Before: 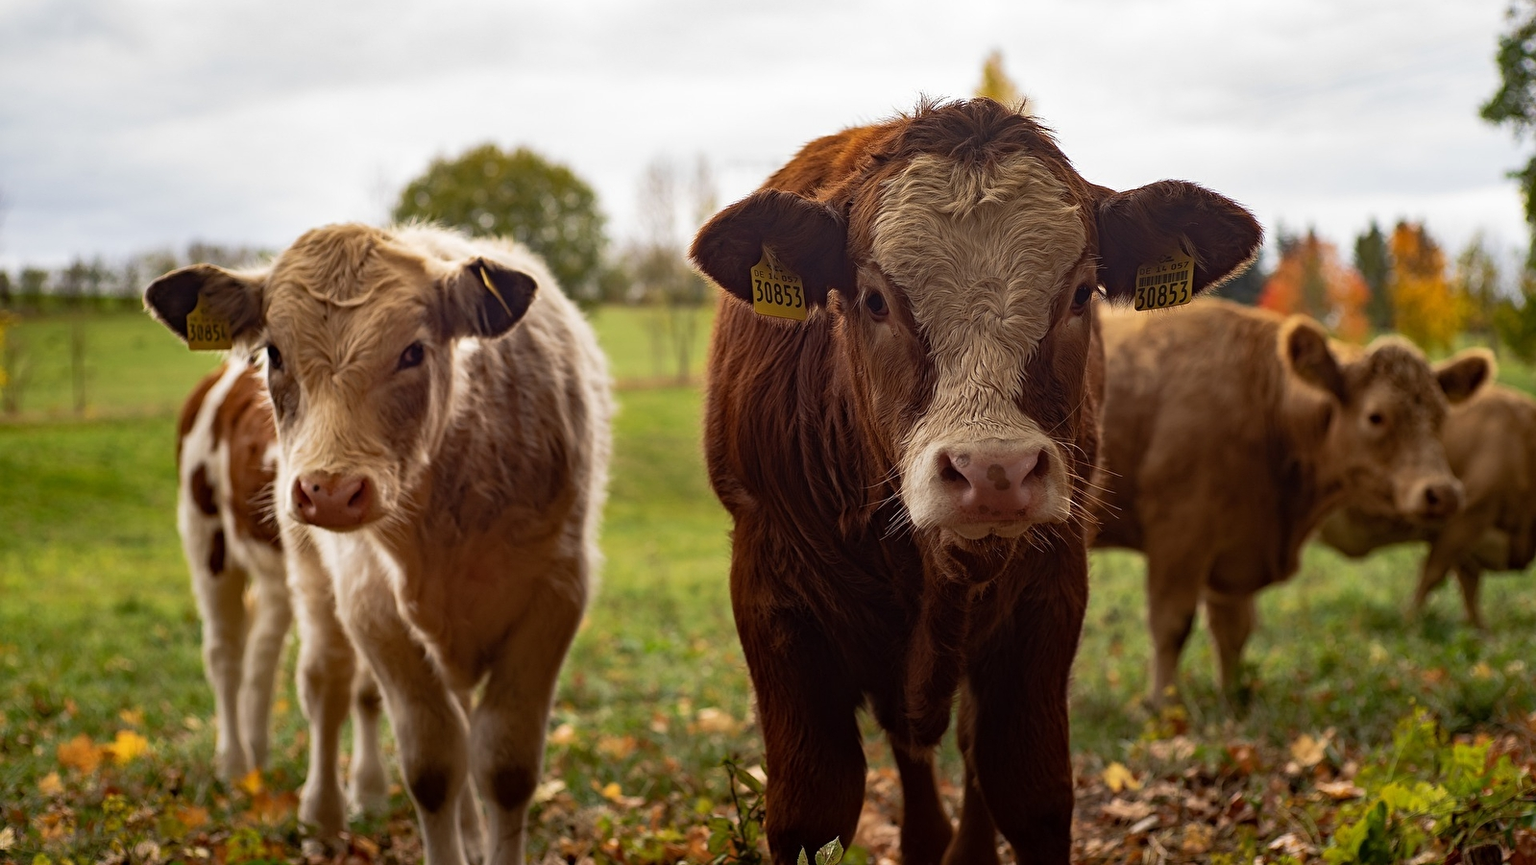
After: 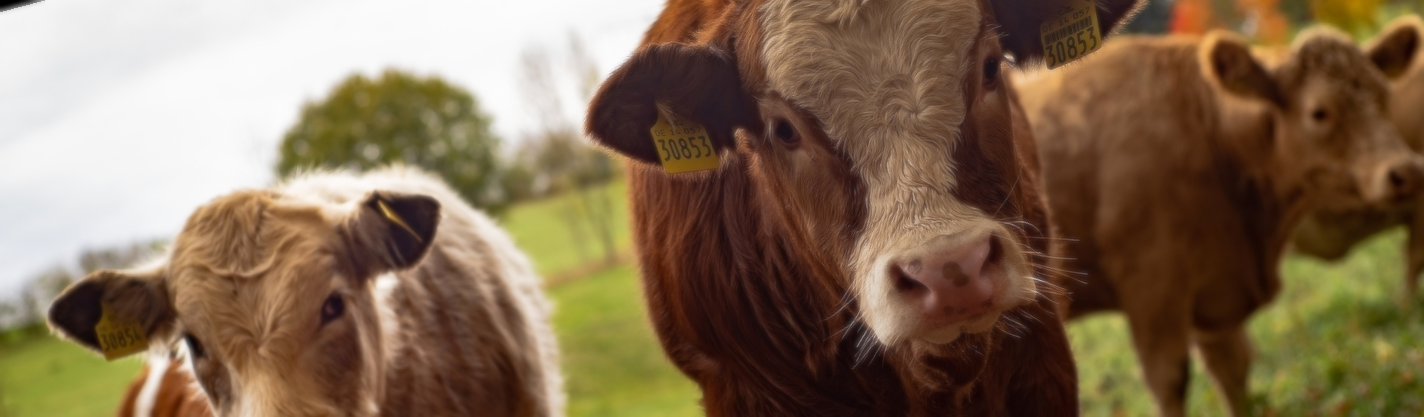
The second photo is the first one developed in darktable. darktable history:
crop and rotate: top 4.848%, bottom 29.503%
rotate and perspective: rotation -14.8°, crop left 0.1, crop right 0.903, crop top 0.25, crop bottom 0.748
soften: size 8.67%, mix 49%
